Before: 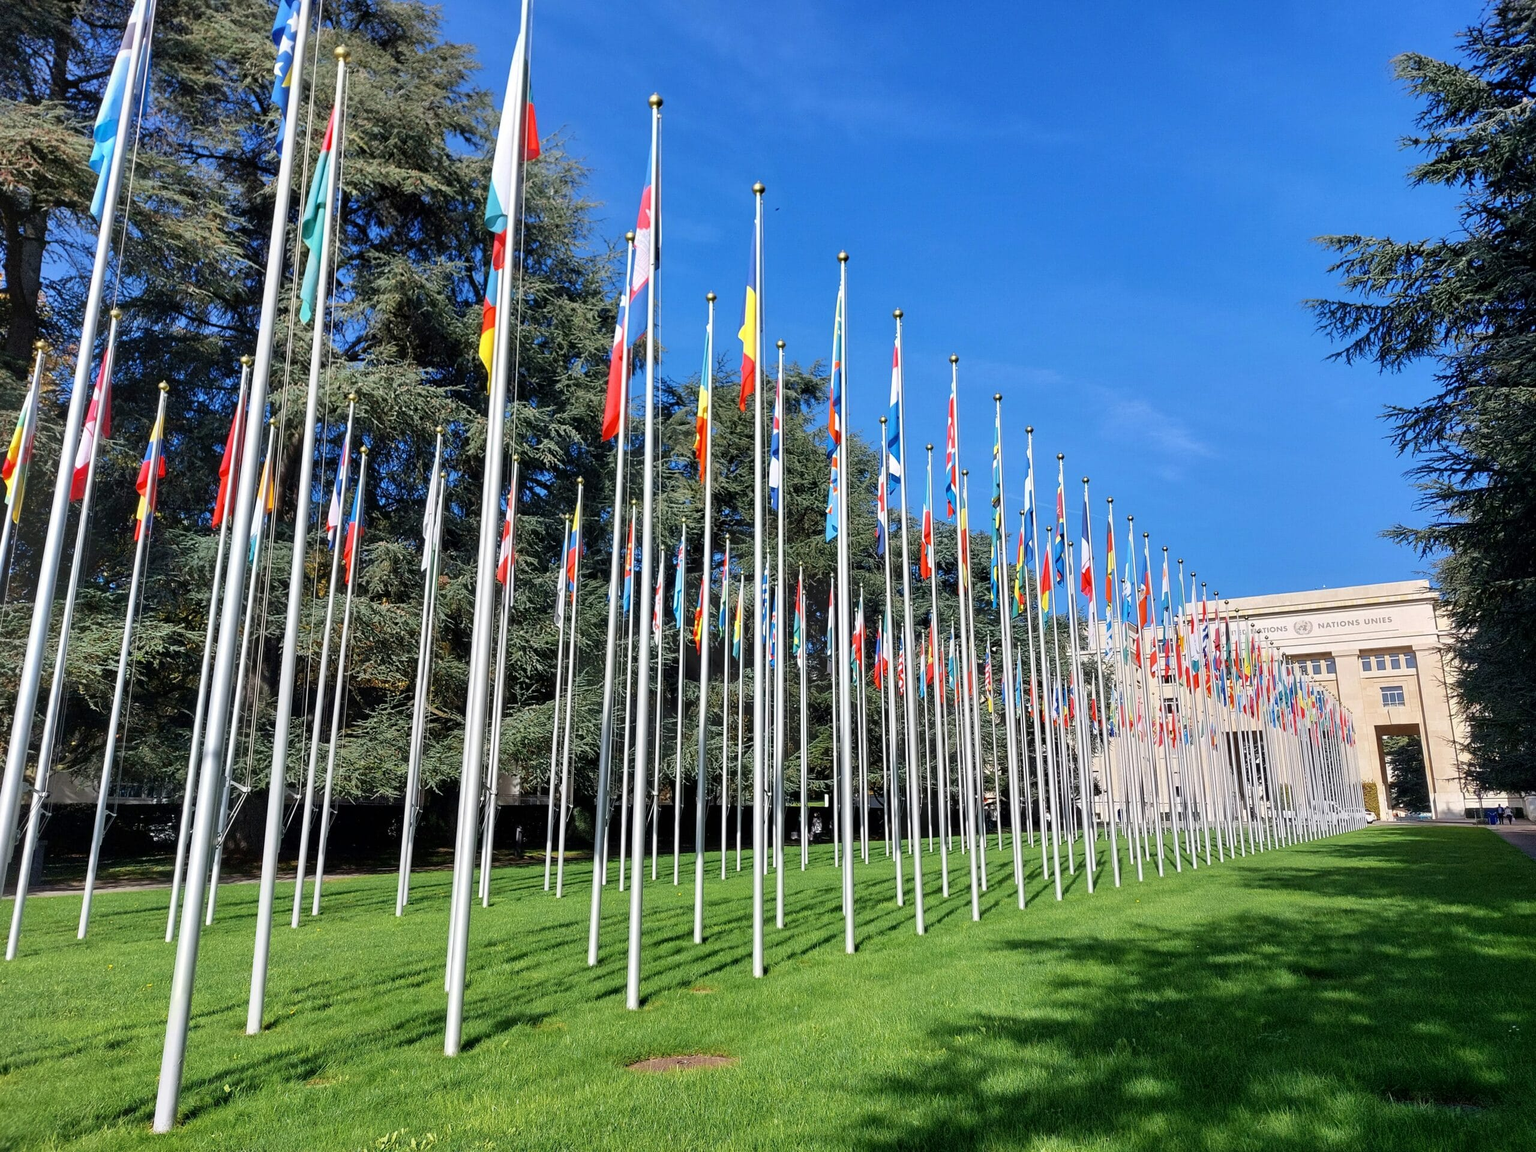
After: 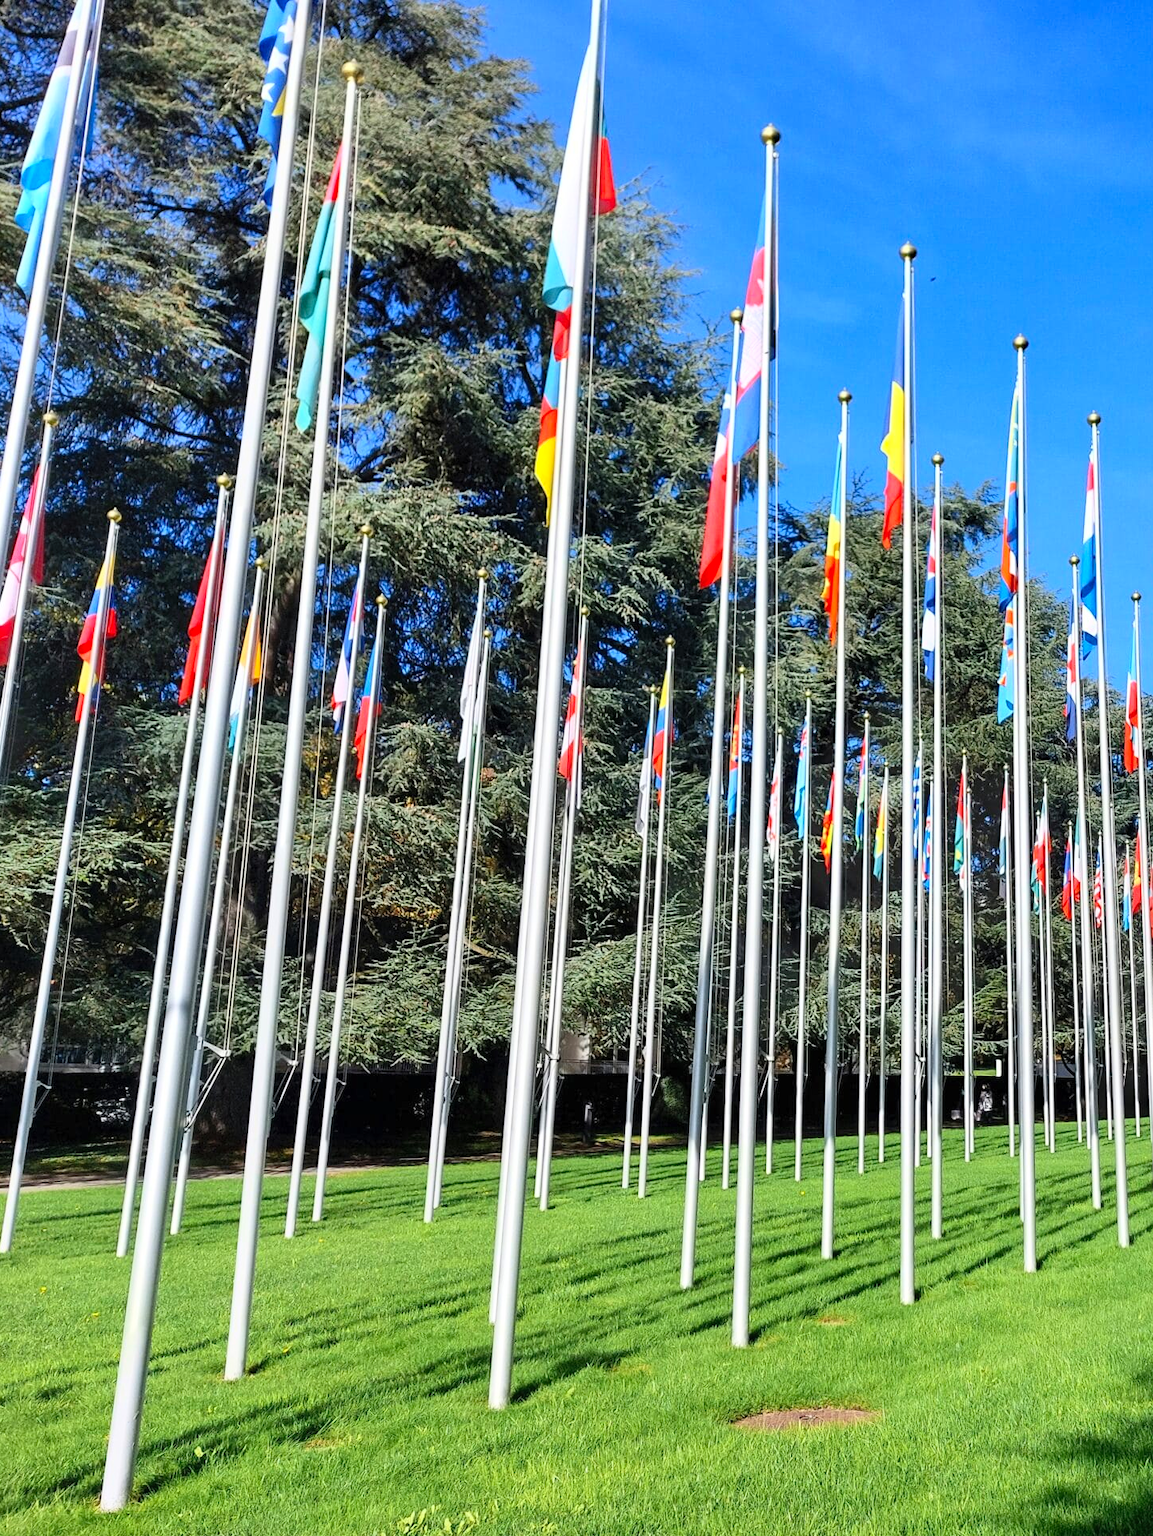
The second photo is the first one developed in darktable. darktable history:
contrast brightness saturation: contrast 0.2, brightness 0.16, saturation 0.22
crop: left 5.114%, right 38.589%
